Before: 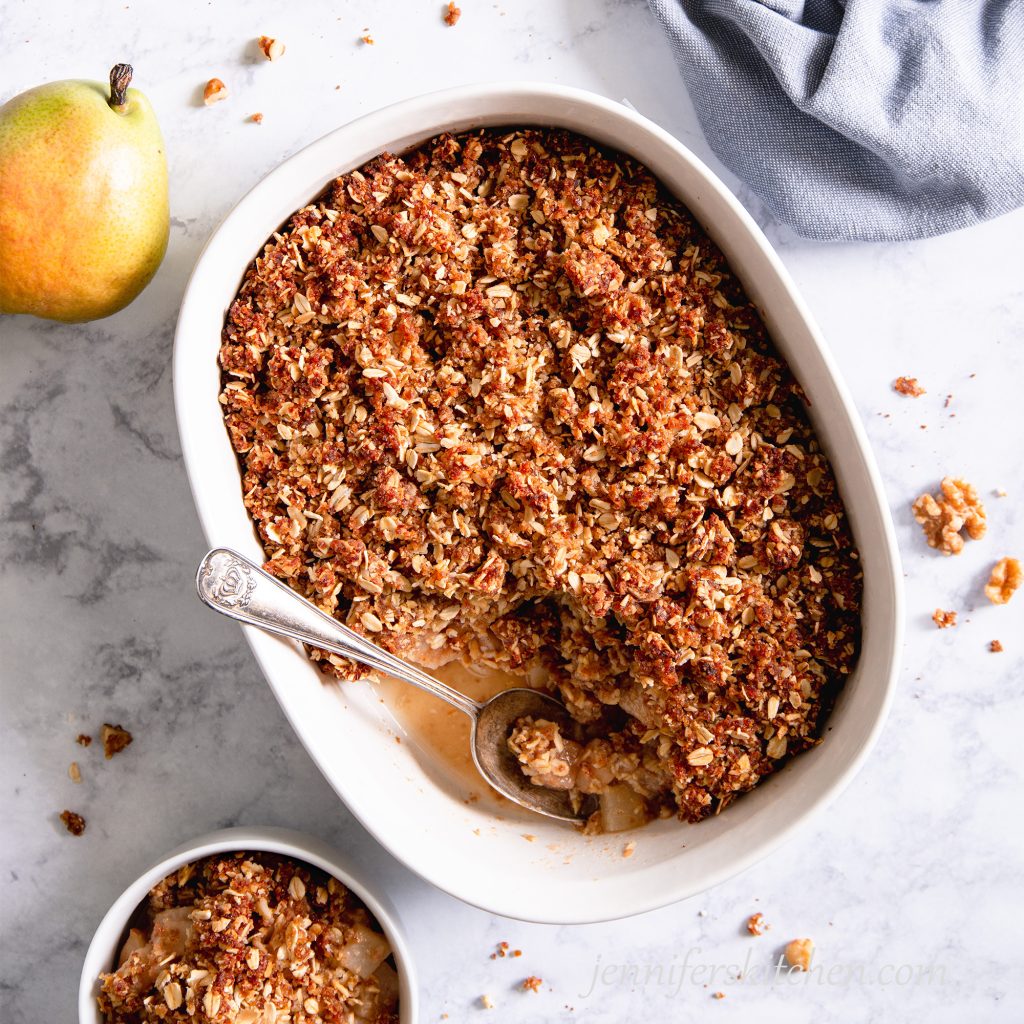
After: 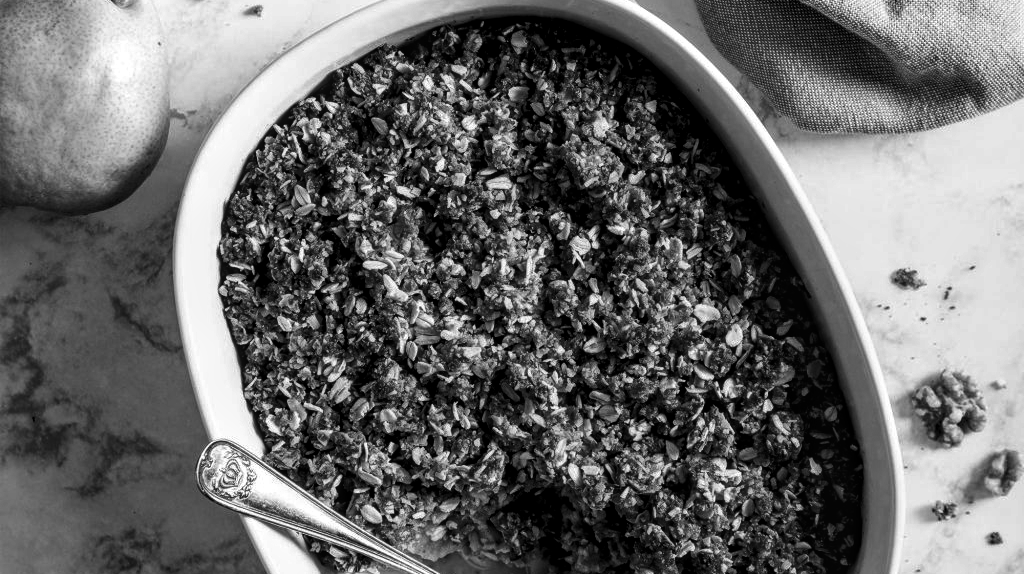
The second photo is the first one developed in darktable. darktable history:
crop and rotate: top 10.605%, bottom 33.274%
local contrast: detail 130%
contrast brightness saturation: brightness -0.52
monochrome: on, module defaults
